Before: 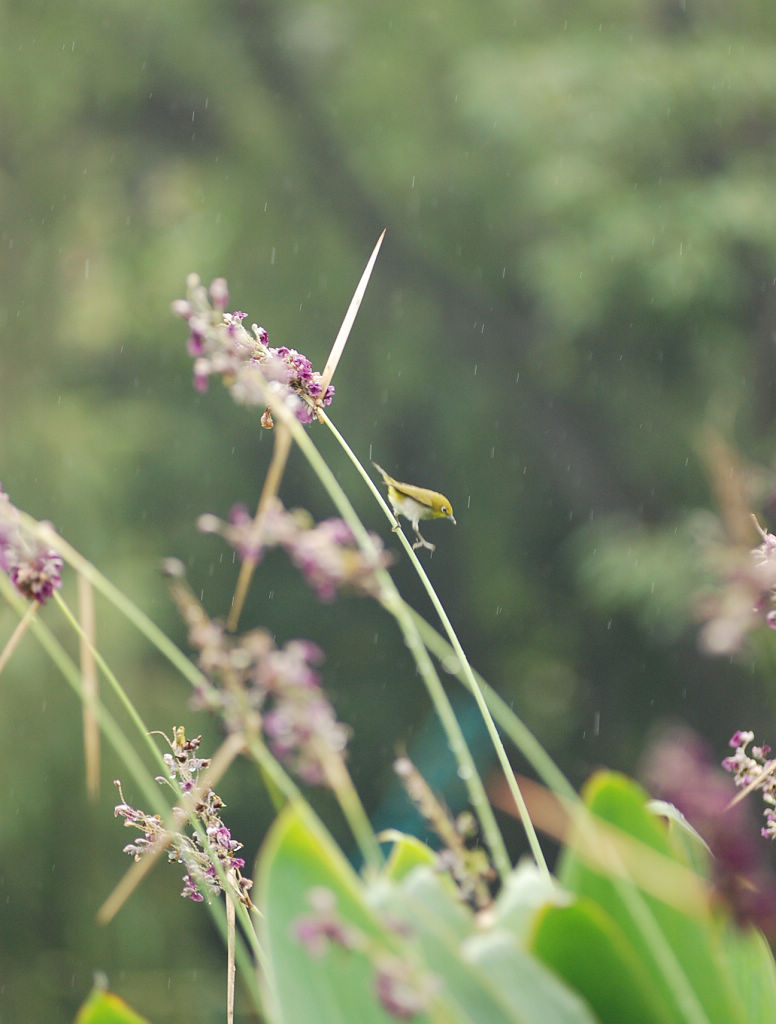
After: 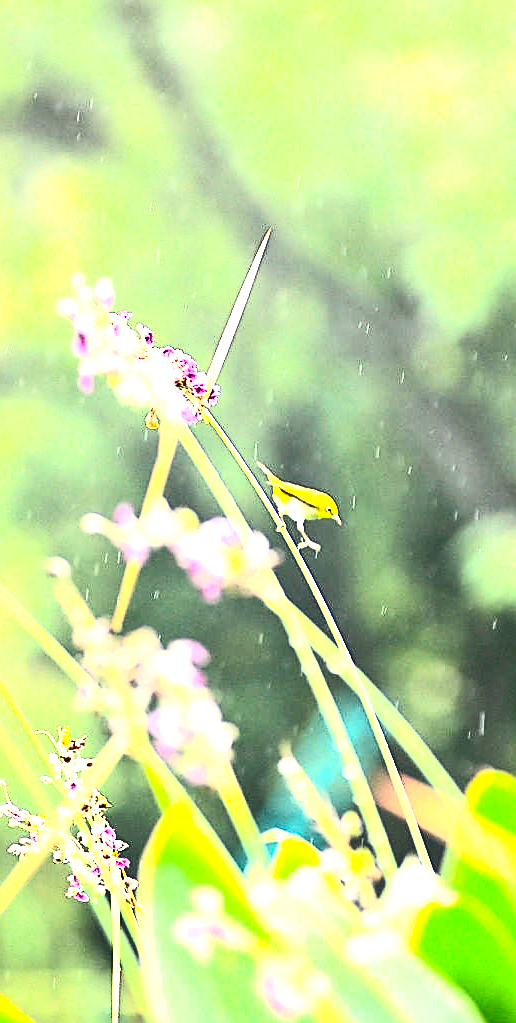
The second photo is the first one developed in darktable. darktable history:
contrast brightness saturation: contrast 0.407, brightness 0.11, saturation 0.209
sharpen: on, module defaults
color balance rgb: perceptual saturation grading › global saturation 15.822%, perceptual saturation grading › highlights -19.164%, perceptual saturation grading › shadows 19.37%, perceptual brilliance grading › global brilliance 30.433%, perceptual brilliance grading › highlights 50.394%, perceptual brilliance grading › mid-tones 50.881%, perceptual brilliance grading › shadows -21.38%
crop and rotate: left 14.988%, right 18.443%
